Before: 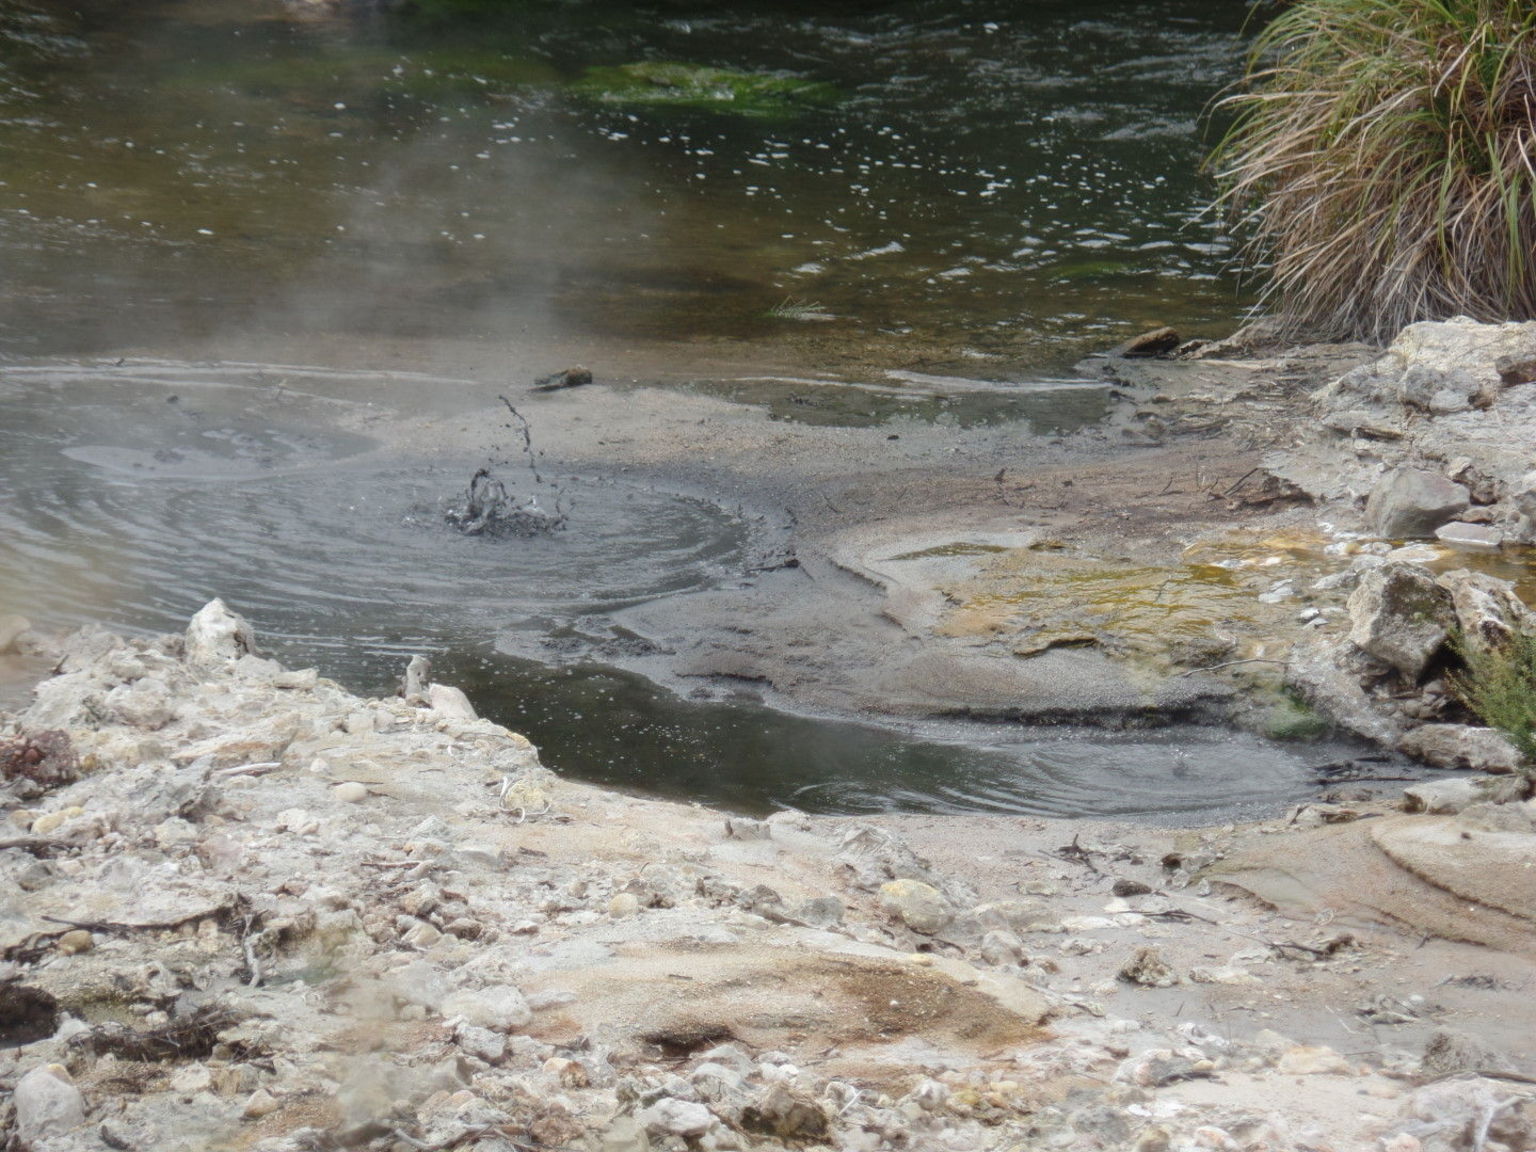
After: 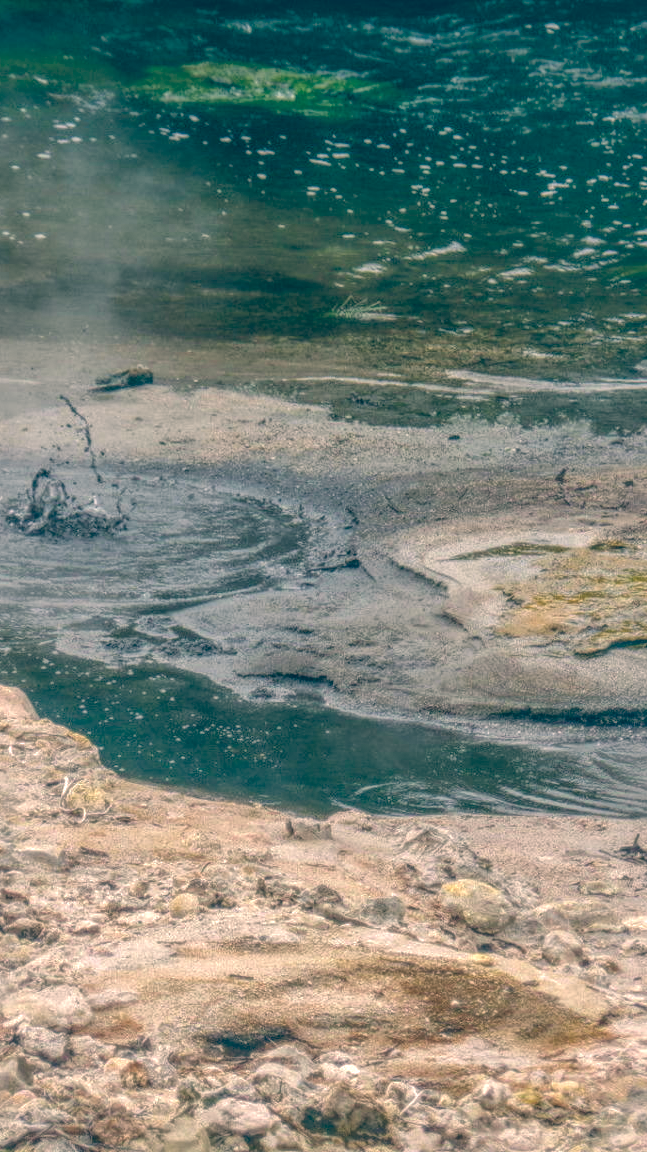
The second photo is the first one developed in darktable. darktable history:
local contrast: highlights 0%, shadows 0%, detail 200%, midtone range 0.25
shadows and highlights: on, module defaults
white balance: emerald 1
crop: left 28.583%, right 29.231%
color balance: lift [1.006, 0.985, 1.002, 1.015], gamma [1, 0.953, 1.008, 1.047], gain [1.076, 1.13, 1.004, 0.87]
color balance rgb: perceptual saturation grading › global saturation 20%, global vibrance 20%
